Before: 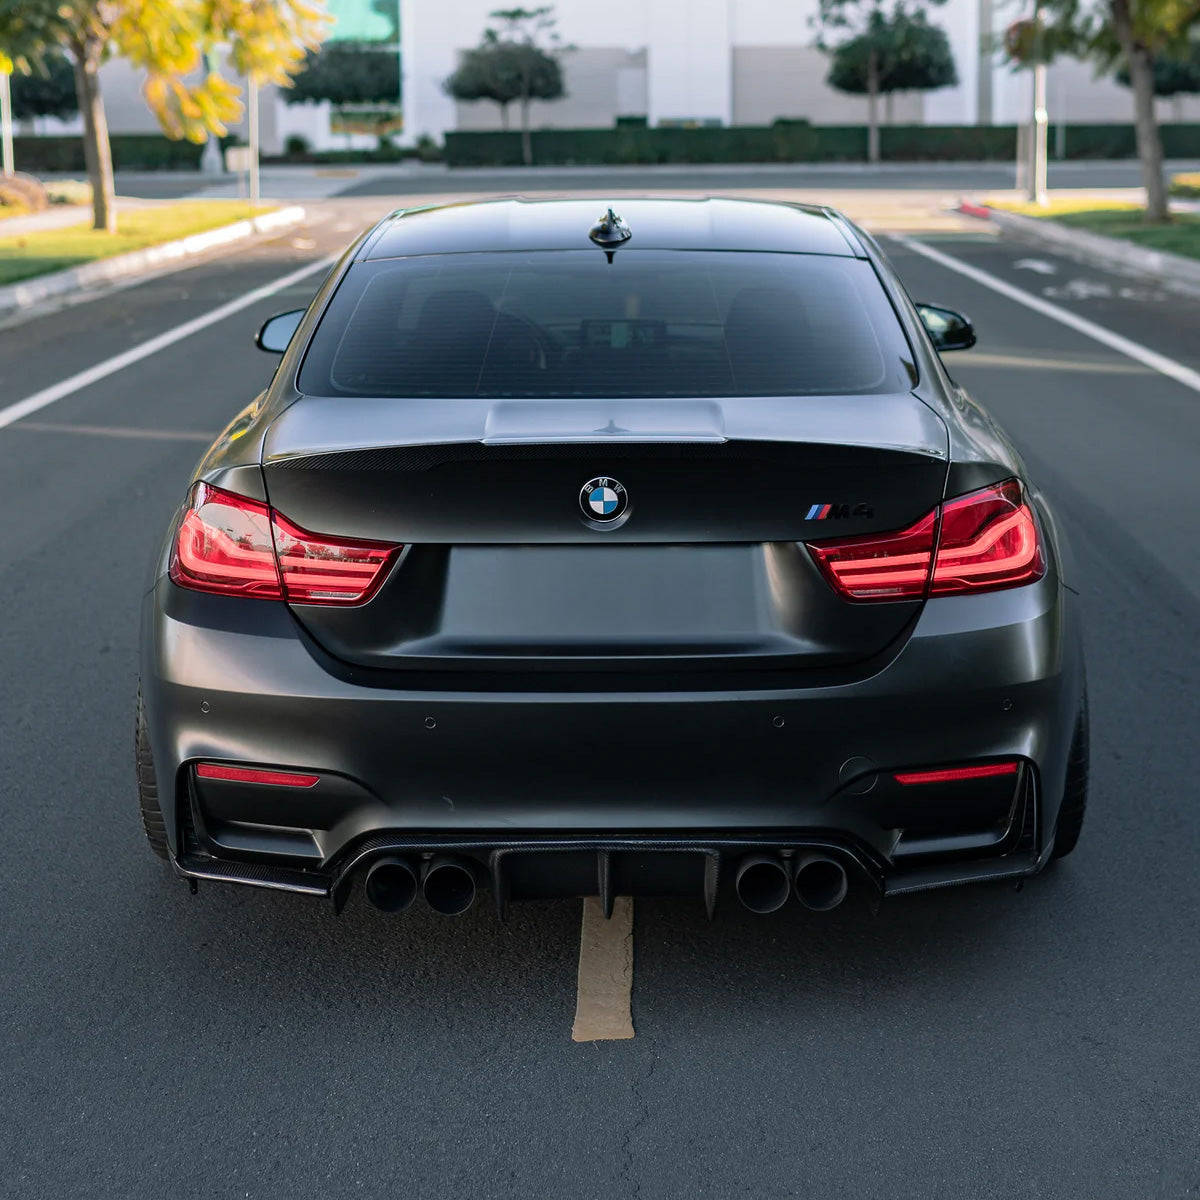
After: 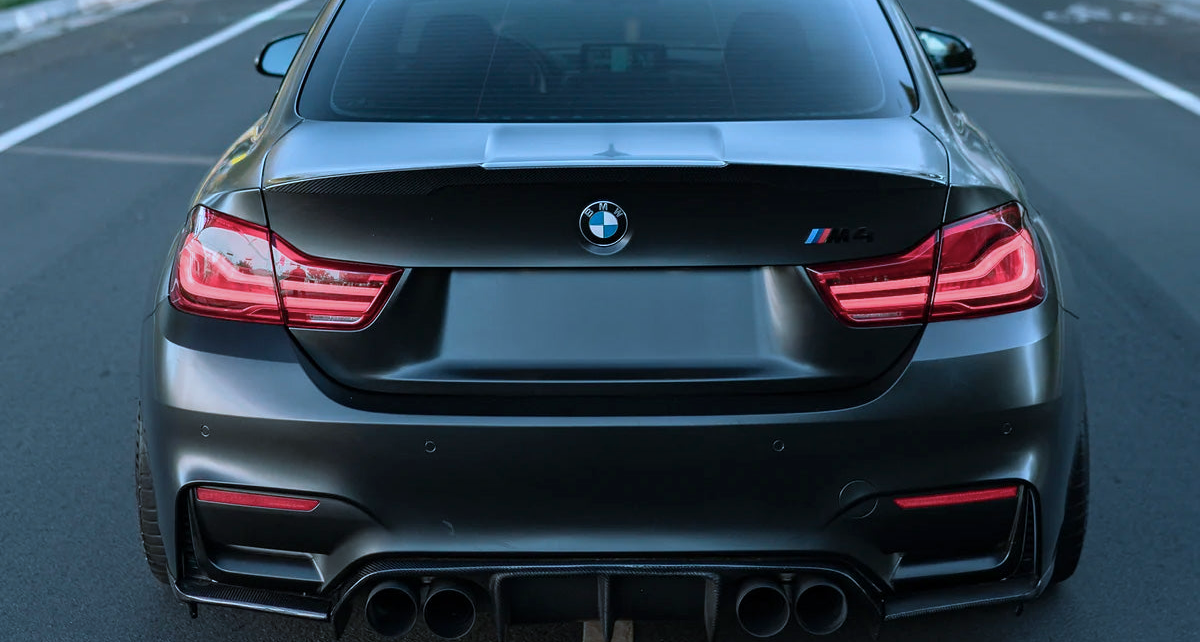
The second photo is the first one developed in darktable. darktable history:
contrast brightness saturation: saturation -0.05
crop and rotate: top 23.043%, bottom 23.437%
color correction: highlights a* -9.35, highlights b* -23.15
